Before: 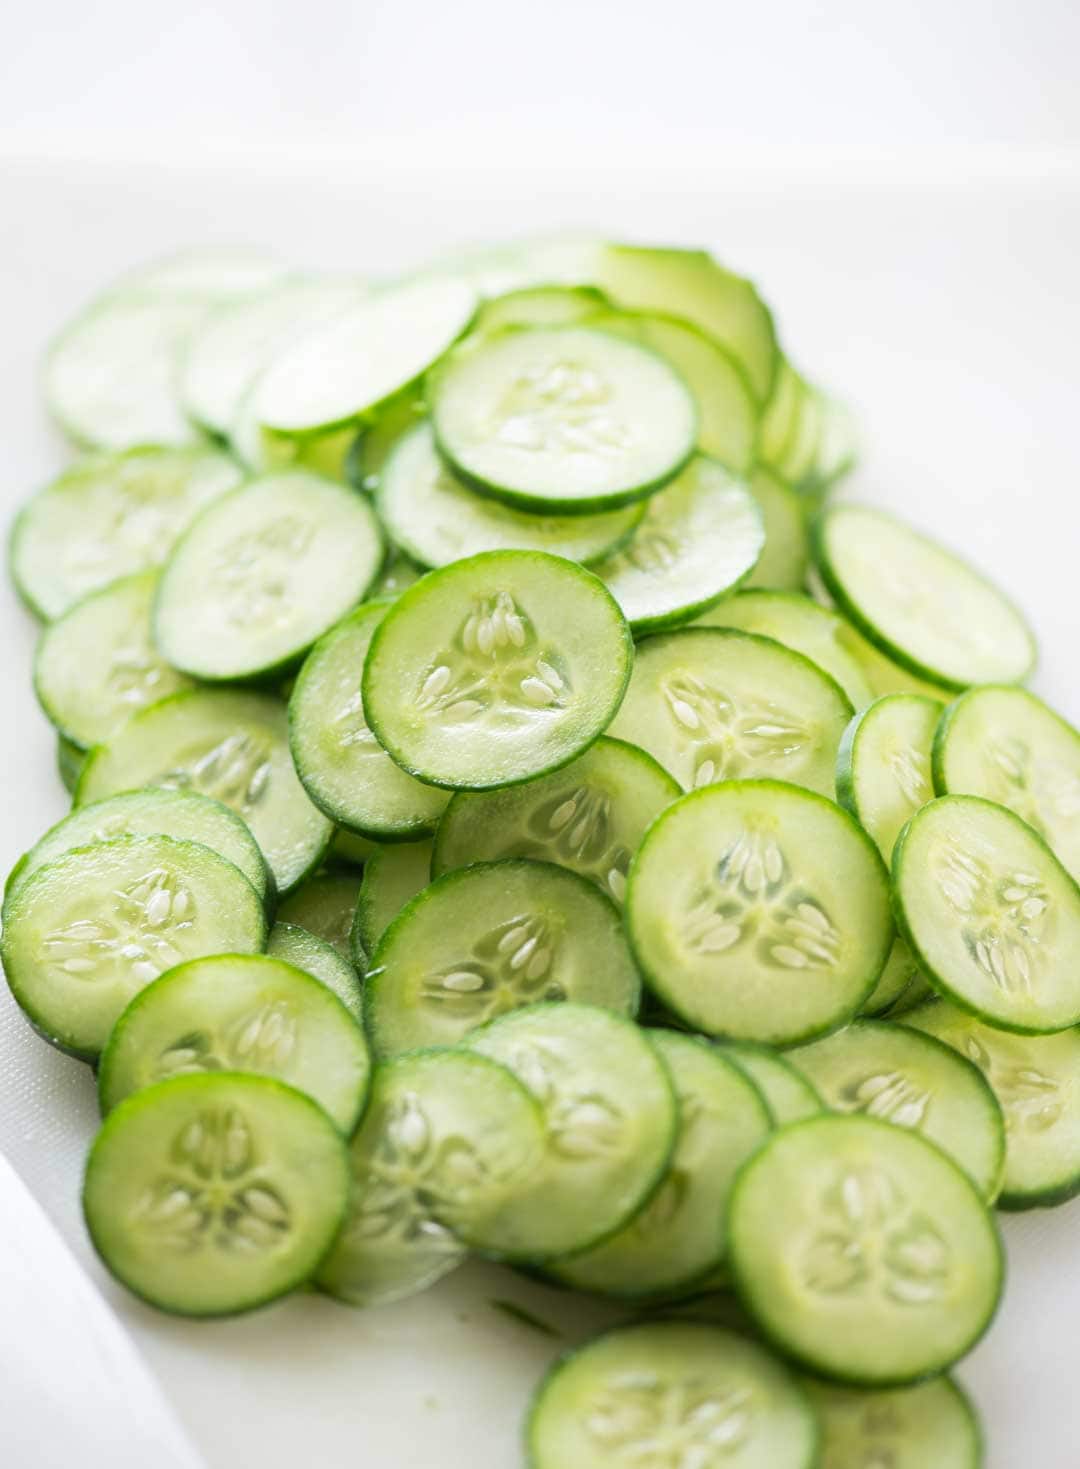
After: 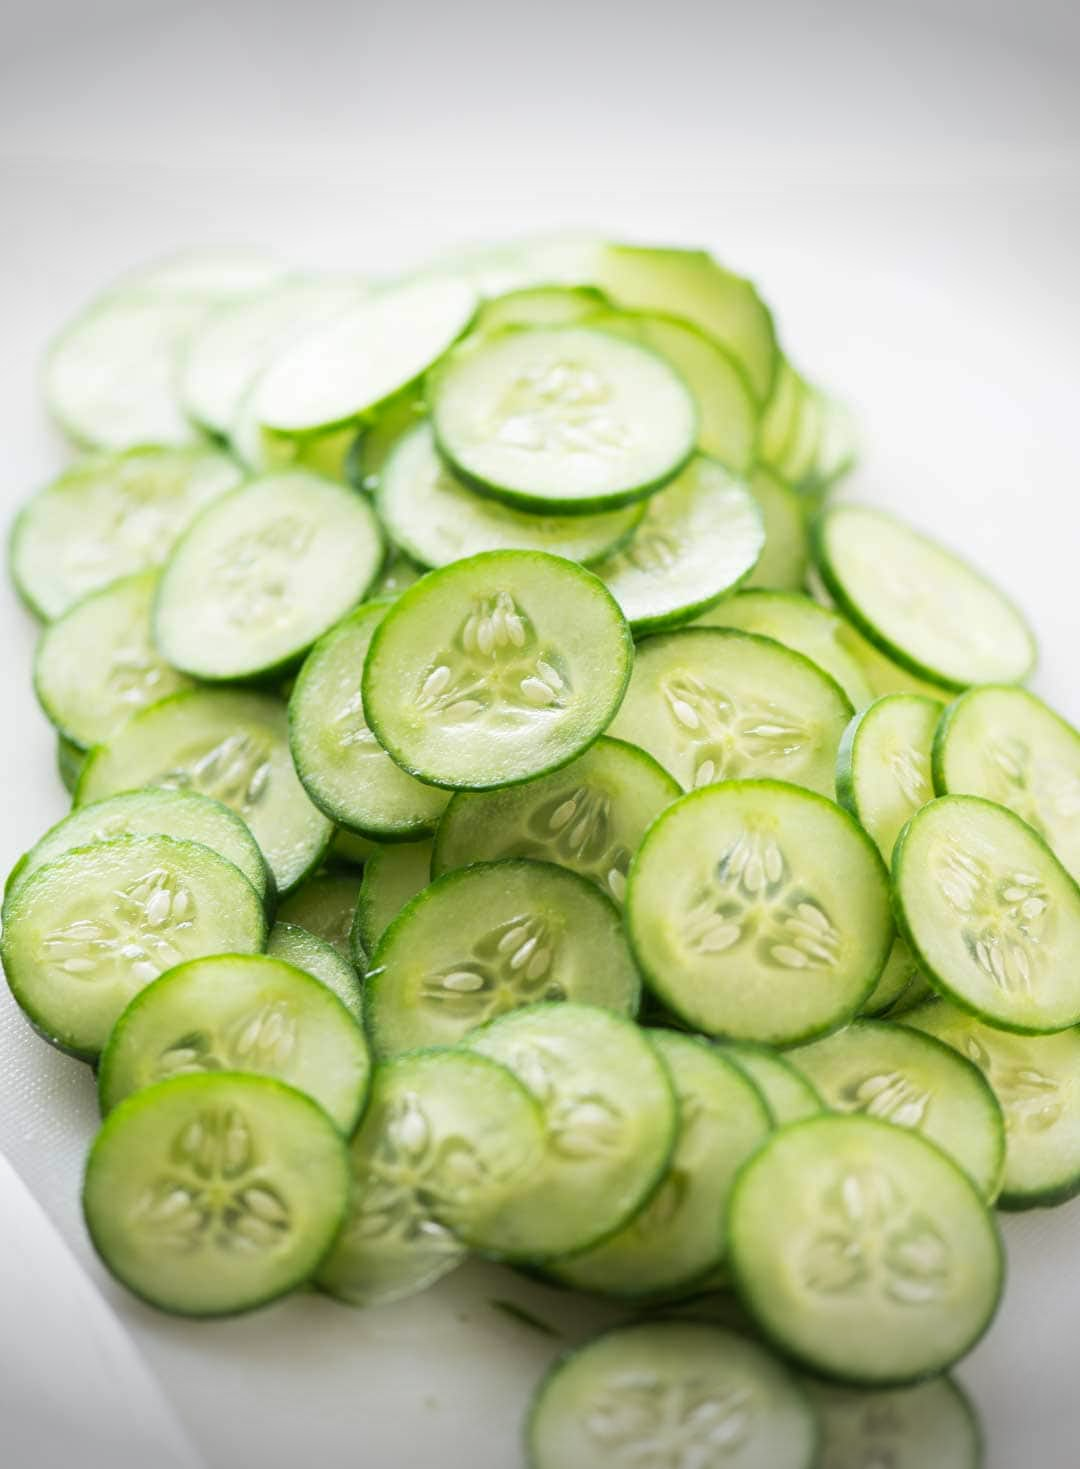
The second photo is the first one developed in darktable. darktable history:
vignetting: fall-off start 100.14%, width/height ratio 1.302
